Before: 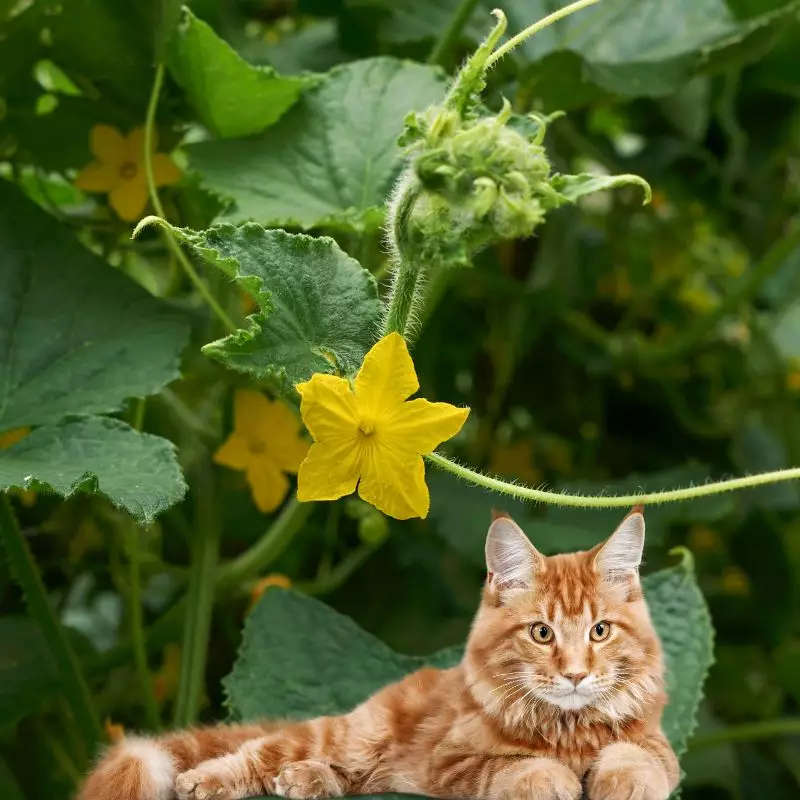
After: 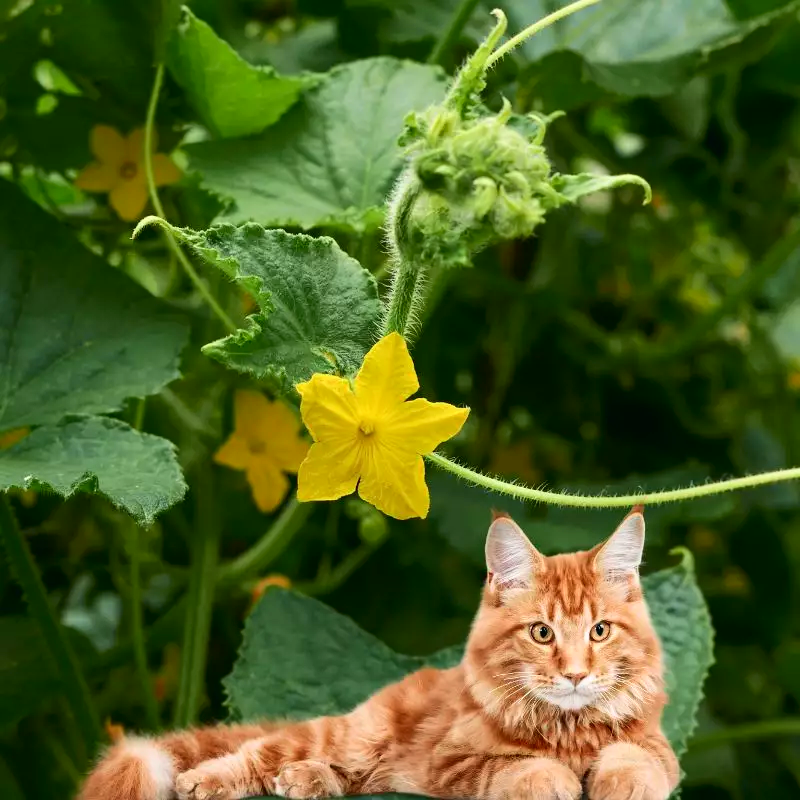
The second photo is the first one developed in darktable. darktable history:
tone curve: curves: ch0 [(0, 0.01) (0.037, 0.032) (0.131, 0.108) (0.275, 0.258) (0.483, 0.512) (0.61, 0.661) (0.696, 0.742) (0.792, 0.834) (0.911, 0.936) (0.997, 0.995)]; ch1 [(0, 0) (0.308, 0.29) (0.425, 0.411) (0.503, 0.502) (0.529, 0.543) (0.683, 0.706) (0.746, 0.77) (1, 1)]; ch2 [(0, 0) (0.225, 0.214) (0.334, 0.339) (0.401, 0.415) (0.485, 0.487) (0.502, 0.502) (0.525, 0.523) (0.545, 0.552) (0.587, 0.61) (0.636, 0.654) (0.711, 0.729) (0.845, 0.855) (0.998, 0.977)], color space Lab, independent channels, preserve colors none
